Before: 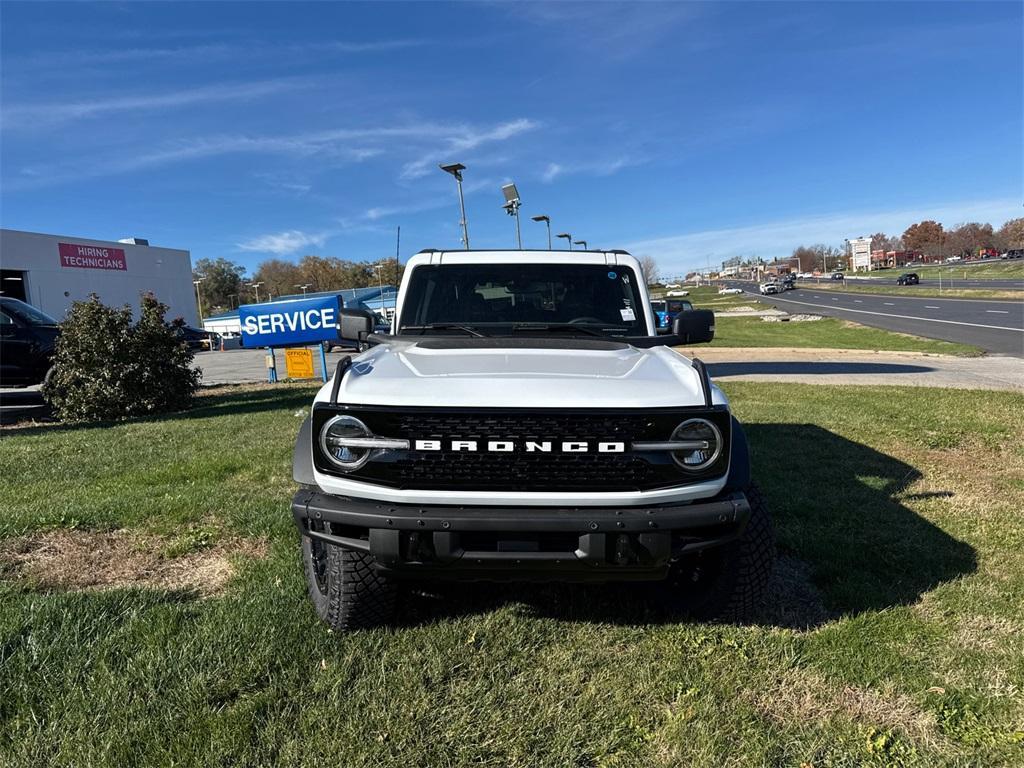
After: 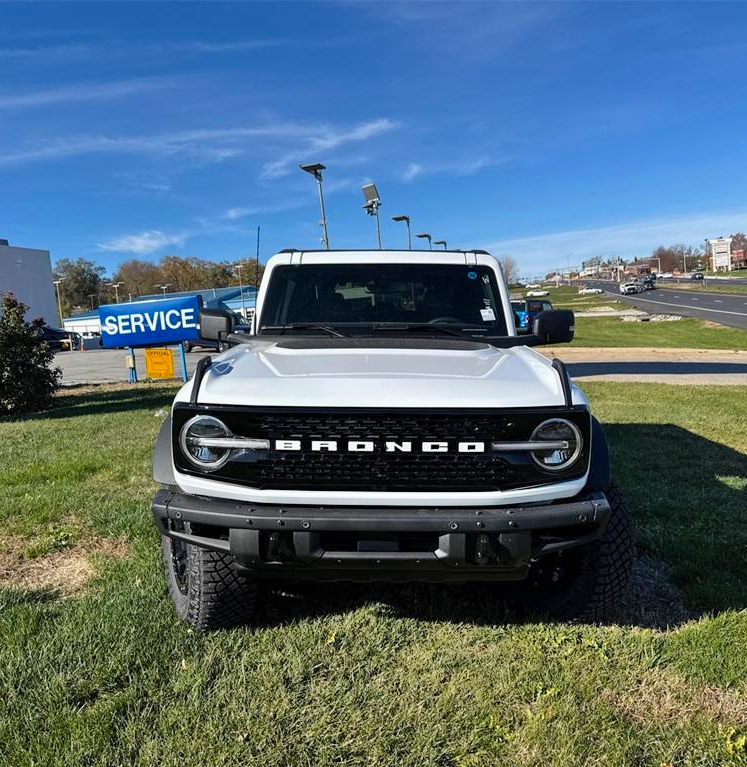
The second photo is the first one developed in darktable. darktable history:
color balance rgb: perceptual saturation grading › global saturation 14.977%, perceptual brilliance grading › global brilliance 2.042%, perceptual brilliance grading › highlights -3.956%, global vibrance 3.074%
tone equalizer: on, module defaults
crop: left 13.749%, right 13.246%
shadows and highlights: shadows 74.85, highlights -23.23, soften with gaussian
